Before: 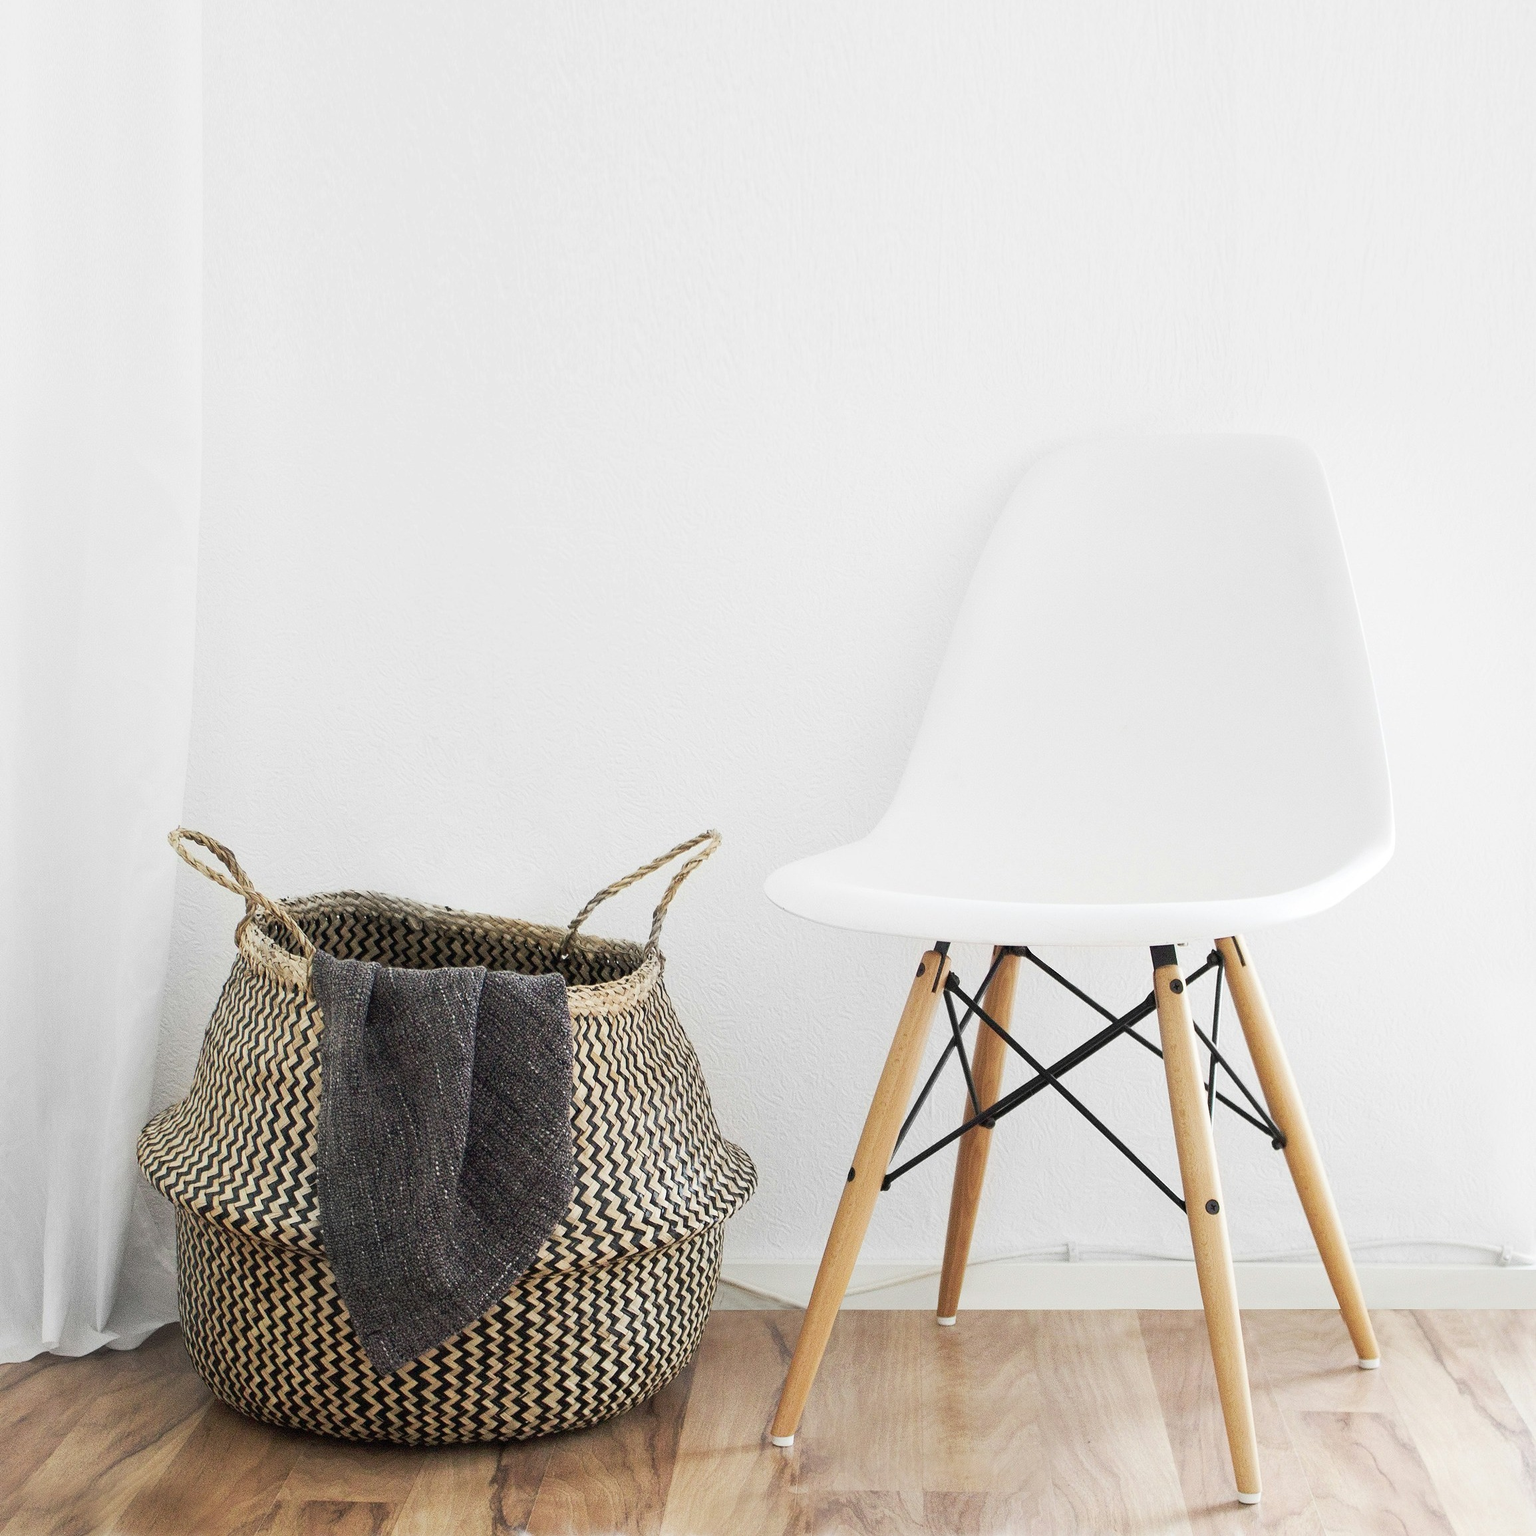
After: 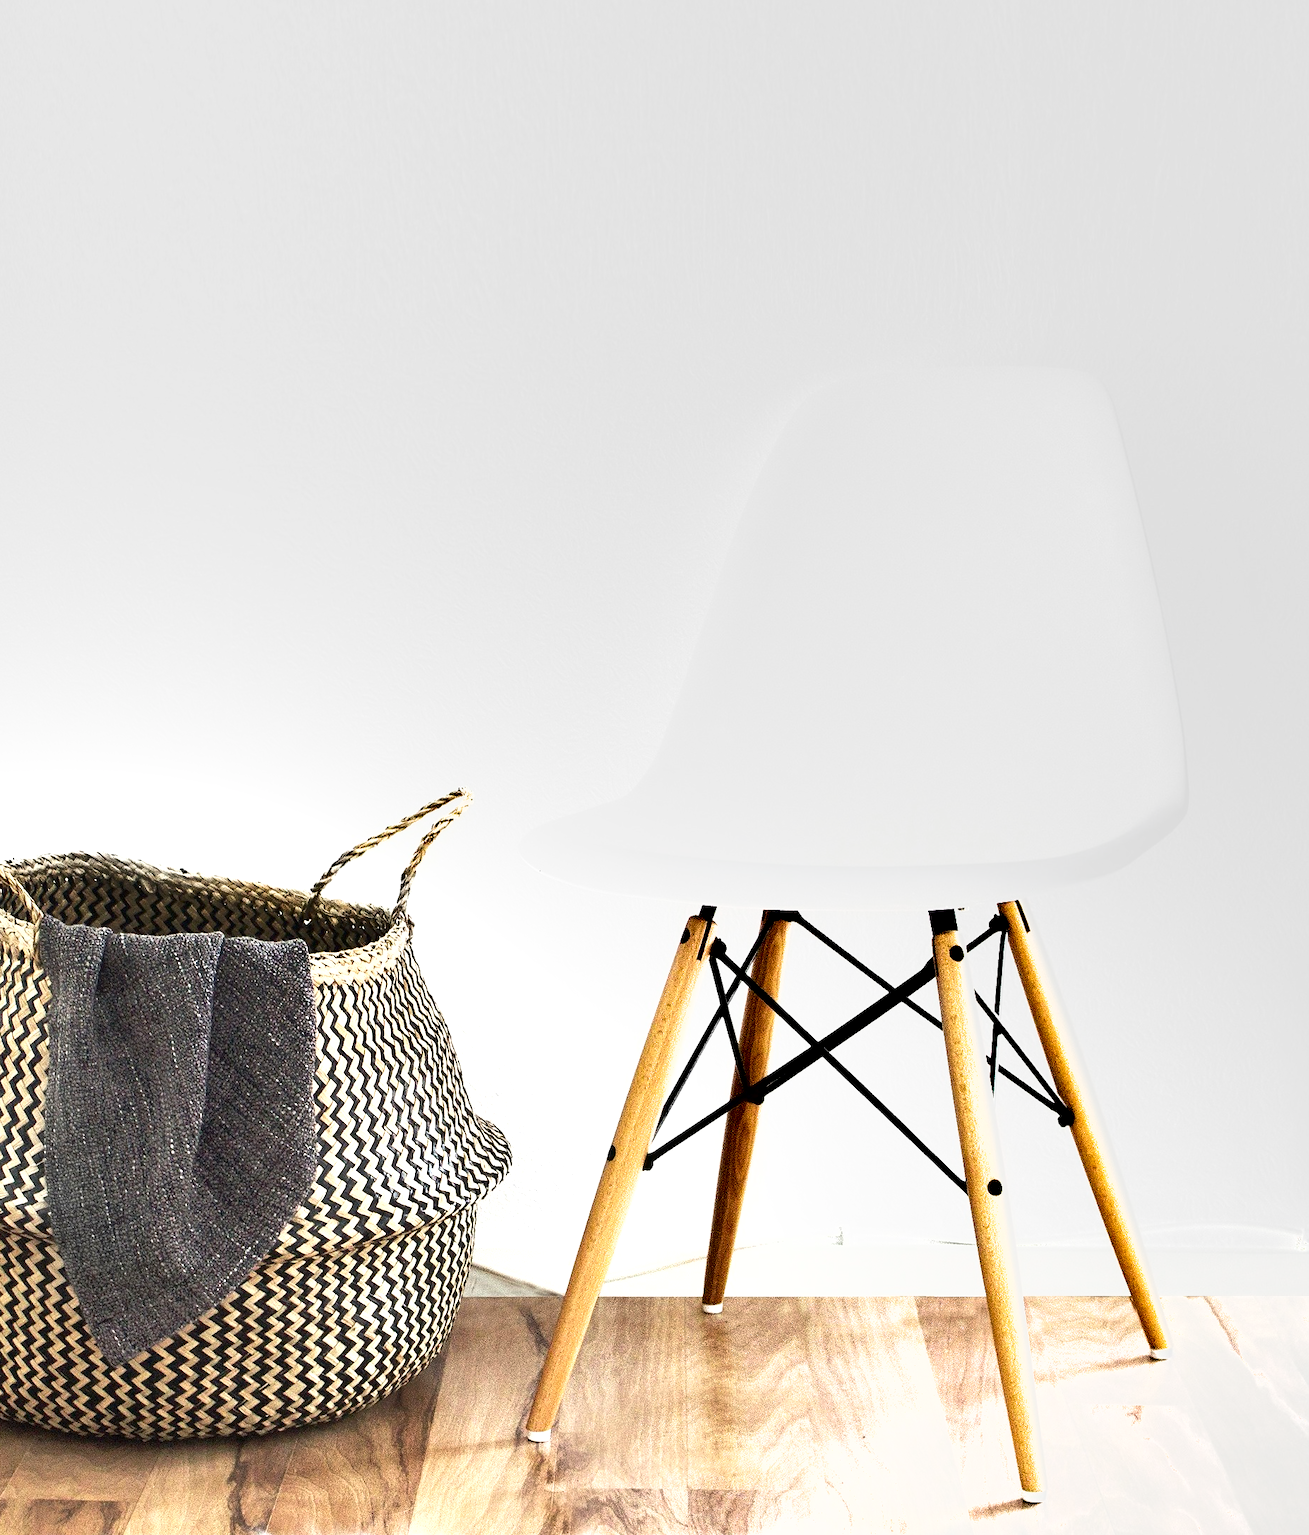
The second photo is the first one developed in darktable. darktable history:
exposure: exposure 1 EV, compensate highlight preservation false
shadows and highlights: radius 264.75, soften with gaussian
crop and rotate: left 17.959%, top 5.771%, right 1.742%
